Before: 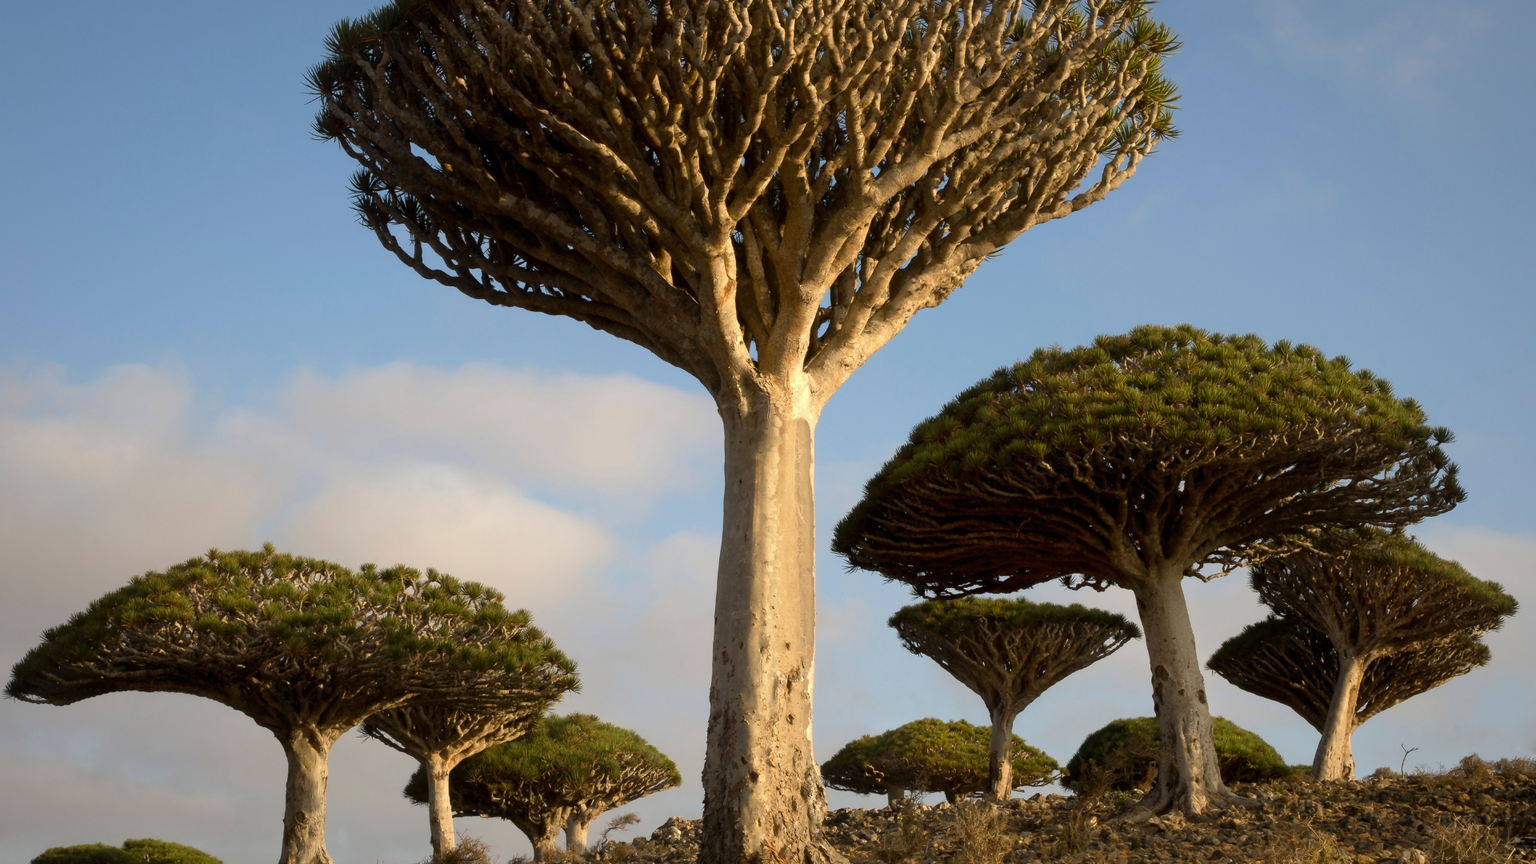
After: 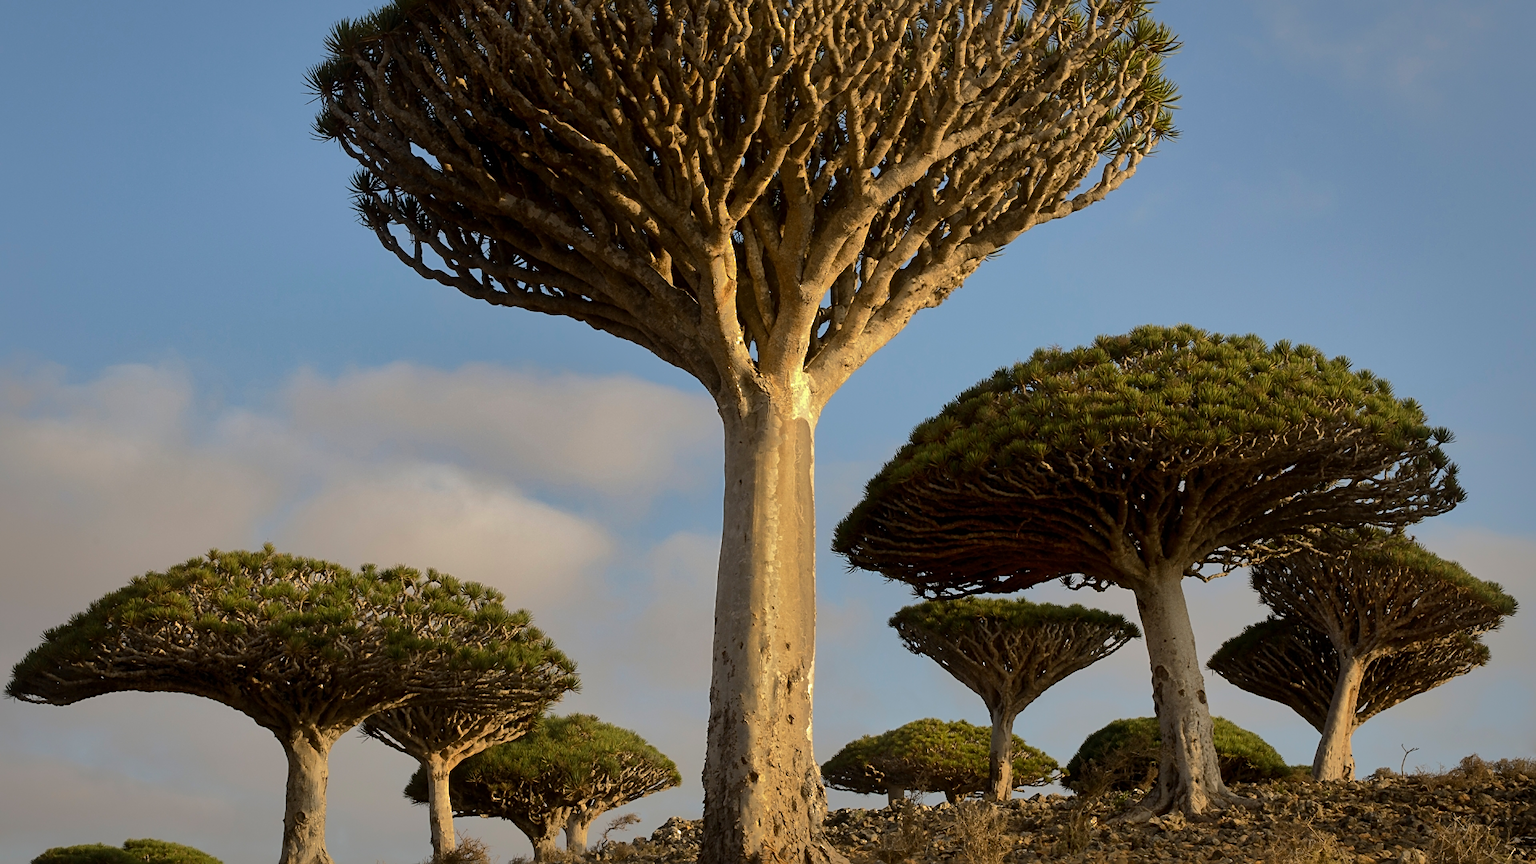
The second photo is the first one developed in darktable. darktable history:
shadows and highlights: shadows -19.91, highlights -73.15
sharpen: on, module defaults
